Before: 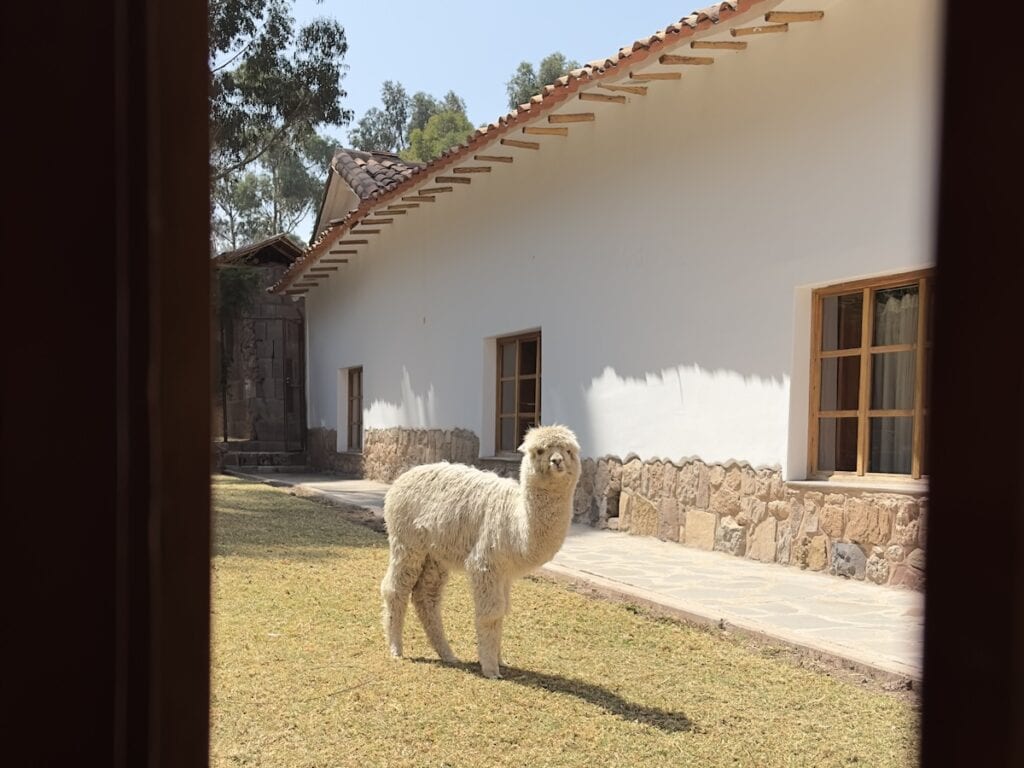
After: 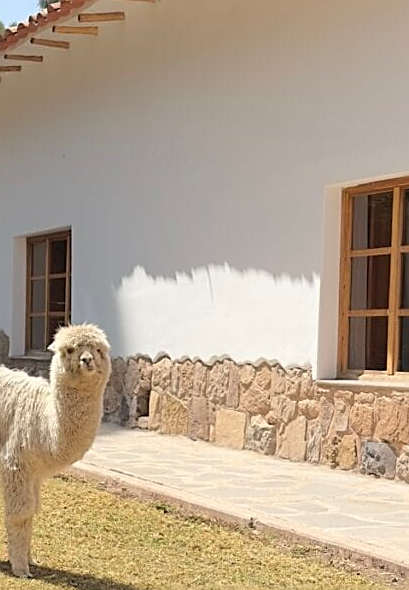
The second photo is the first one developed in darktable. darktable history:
crop: left 45.981%, top 13.261%, right 13.985%, bottom 9.845%
sharpen: on, module defaults
